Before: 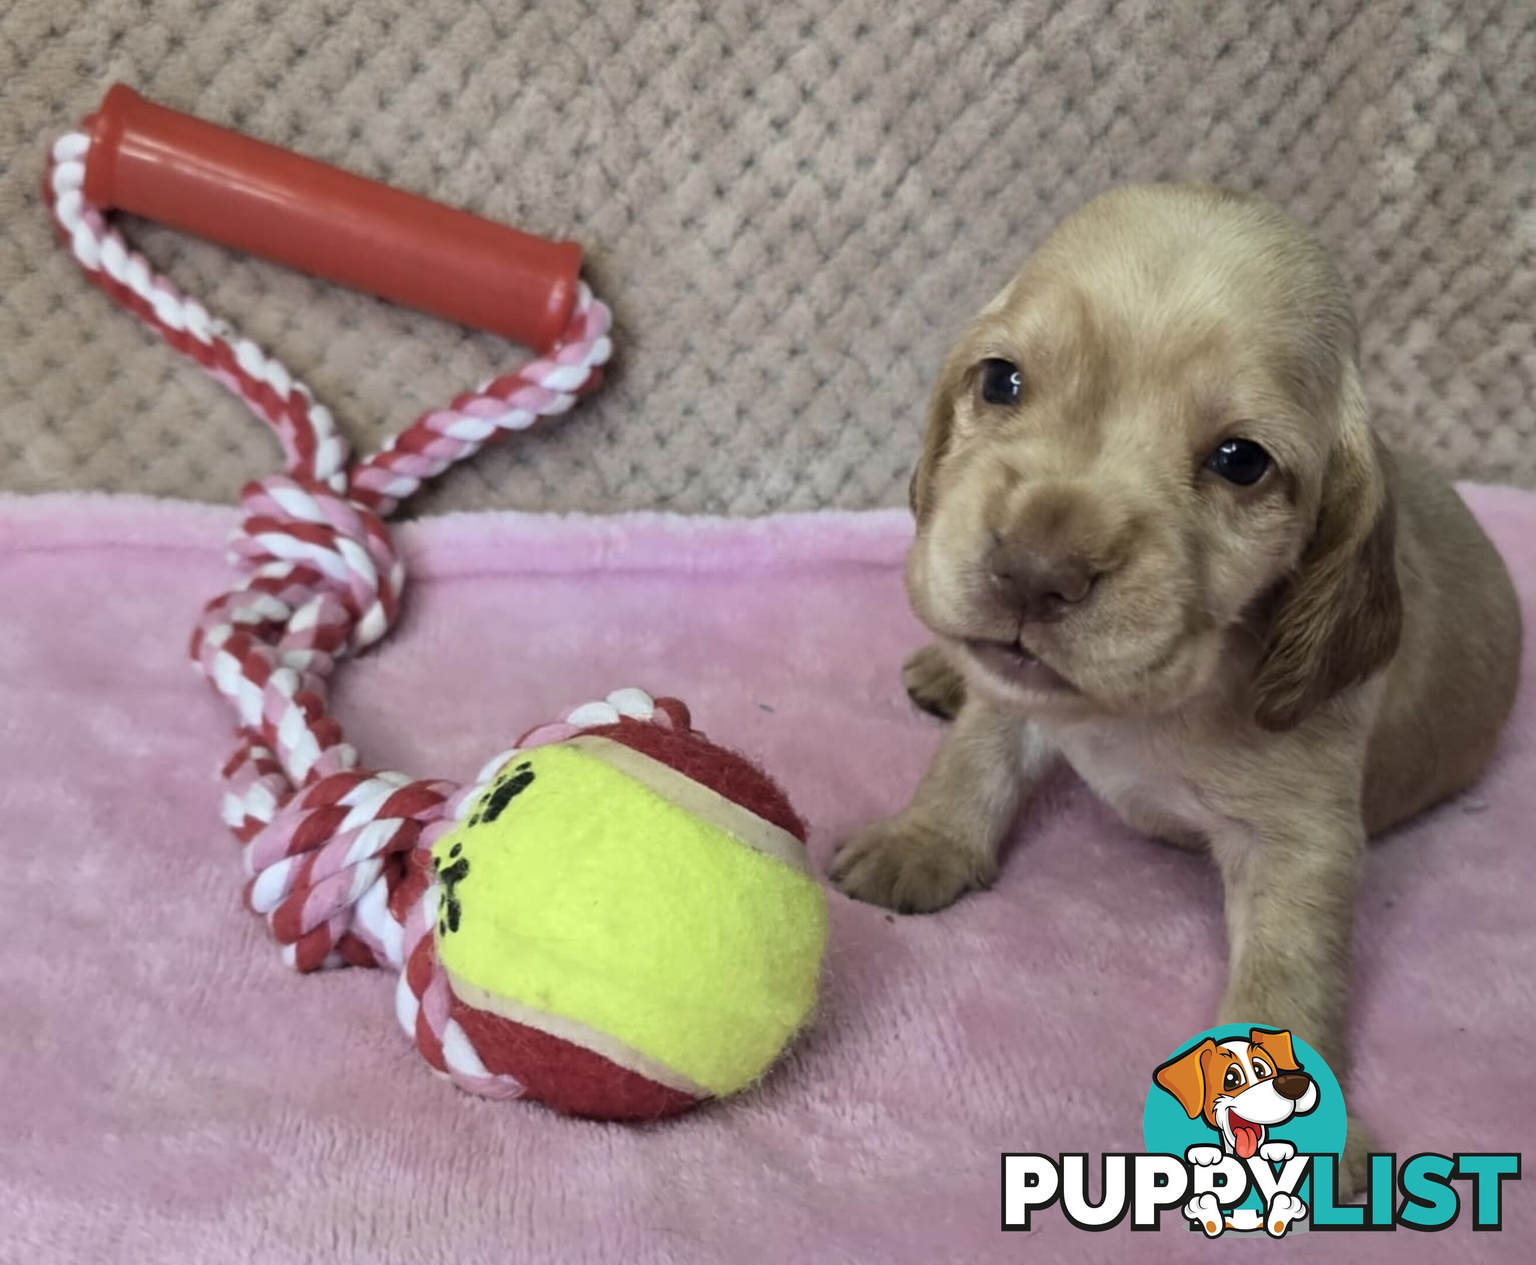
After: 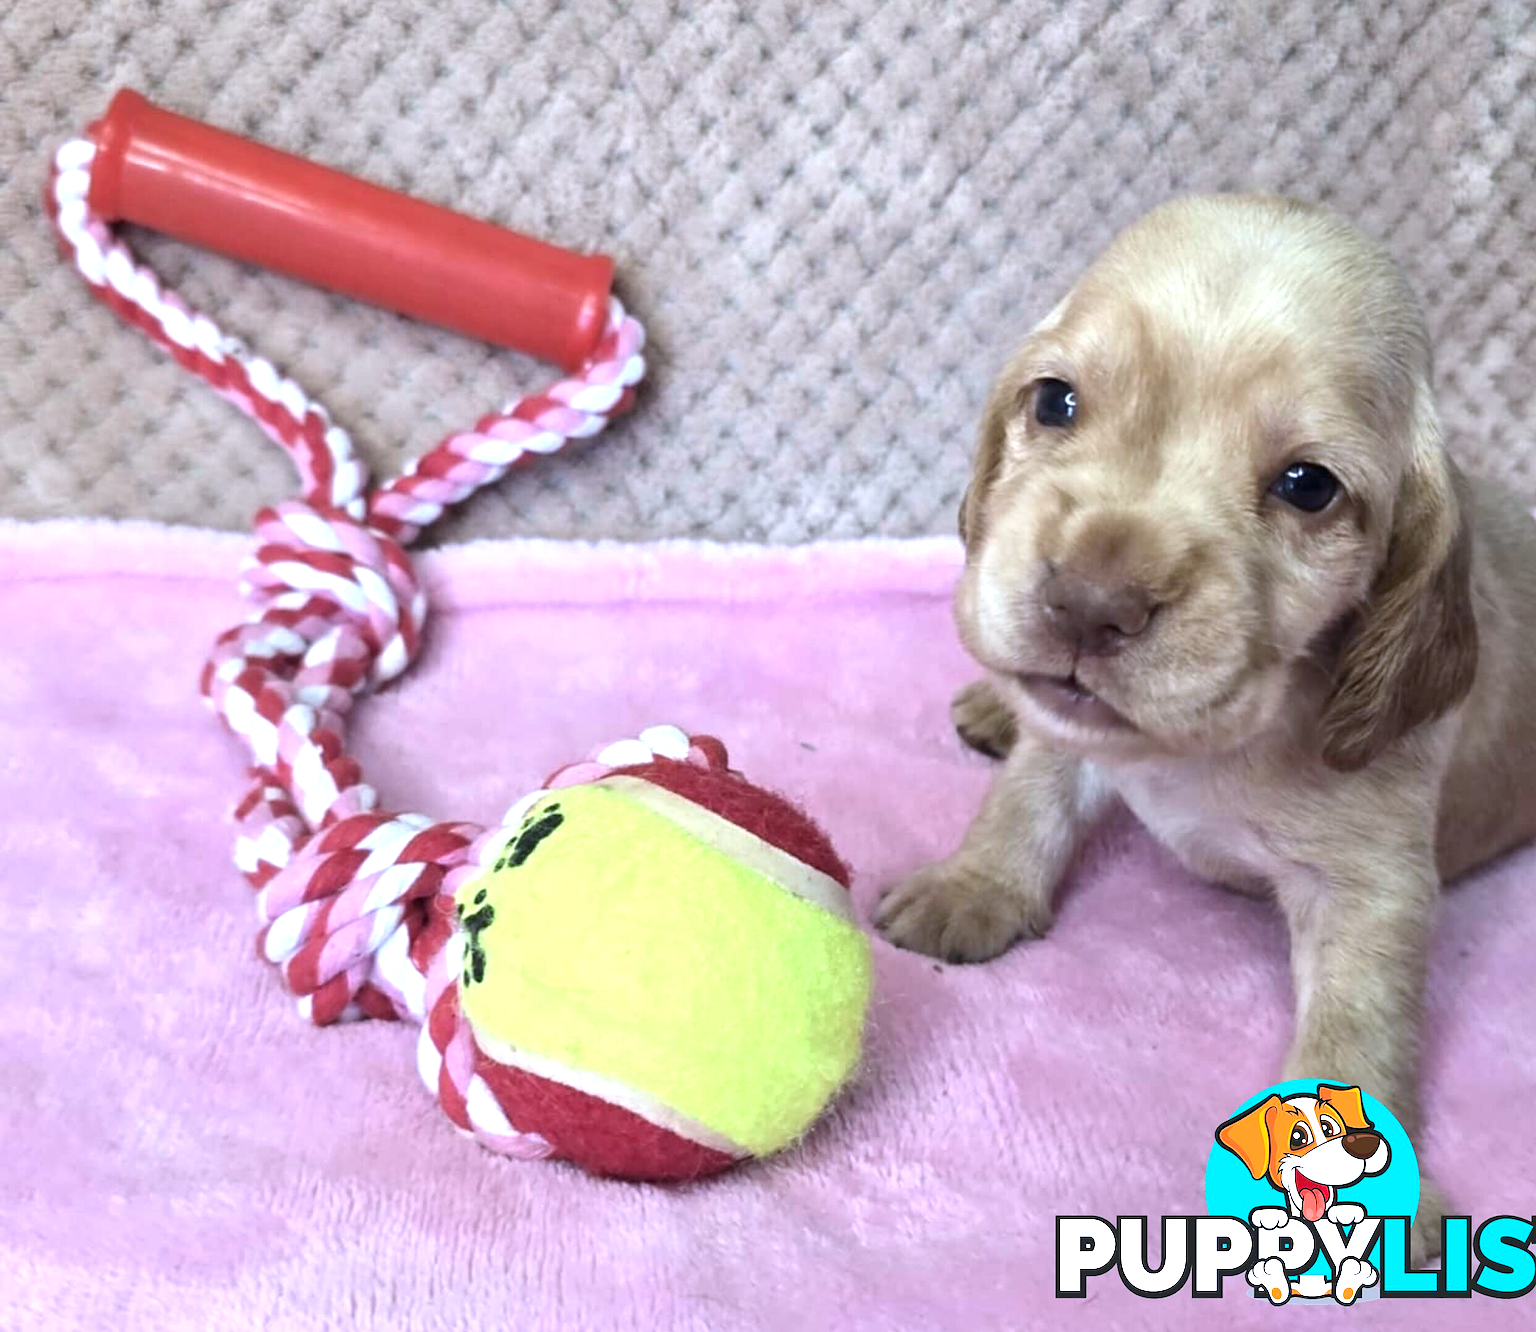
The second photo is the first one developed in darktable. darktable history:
sharpen: radius 0.97, amount 0.611
crop and rotate: left 0%, right 5.099%
color calibration: illuminant custom, x 0.372, y 0.383, temperature 4281.09 K
exposure: black level correction 0, exposure 0.891 EV, compensate highlight preservation false
